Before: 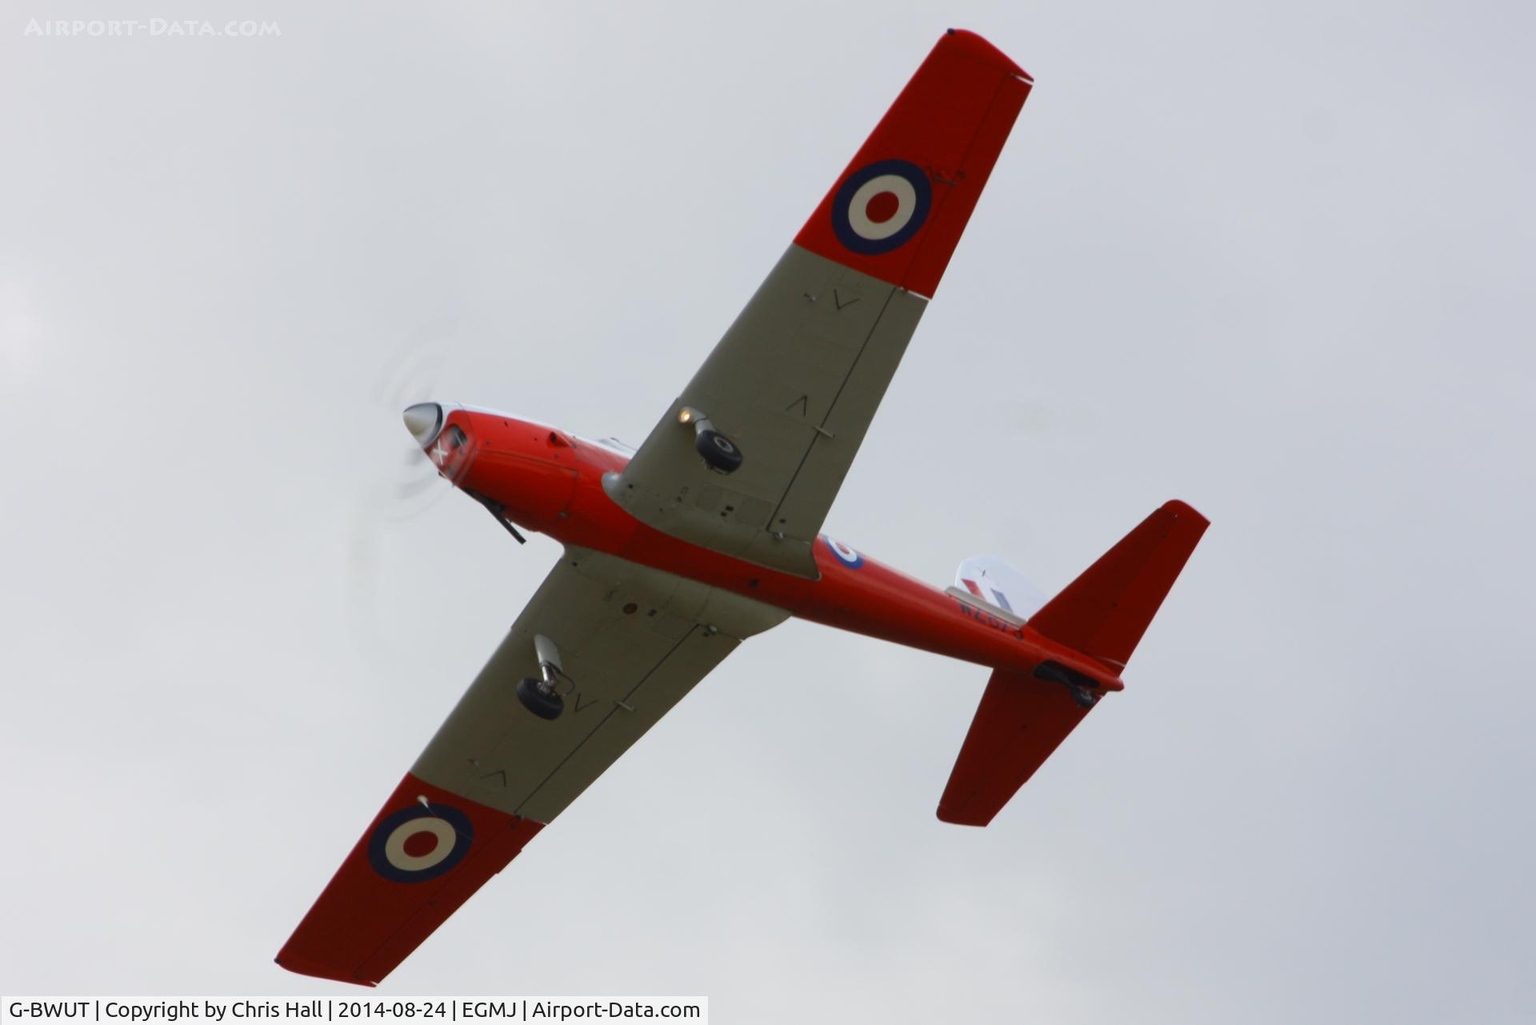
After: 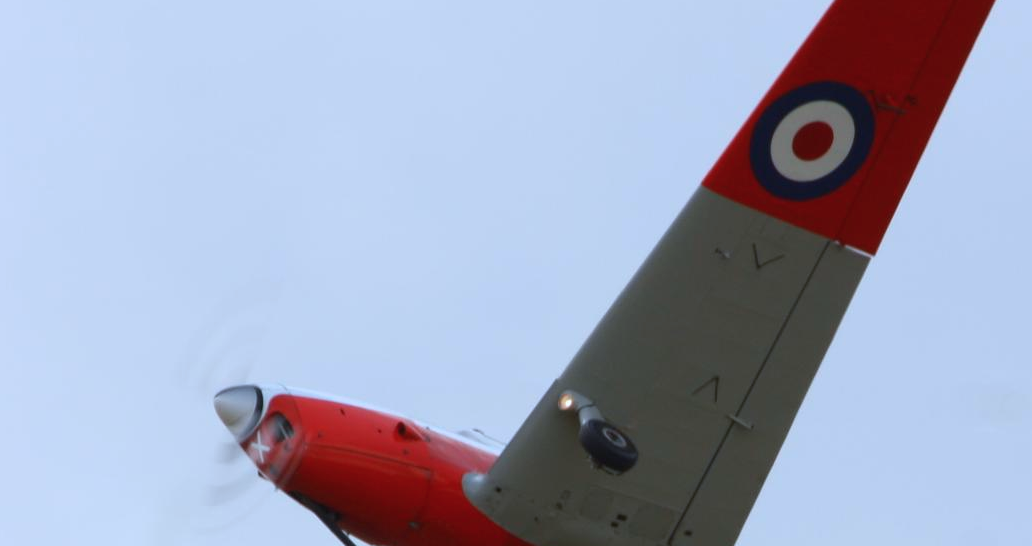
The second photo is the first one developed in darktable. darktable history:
crop: left 15.113%, top 9.275%, right 31.1%, bottom 48.059%
color correction: highlights a* -2.04, highlights b* -18.36
